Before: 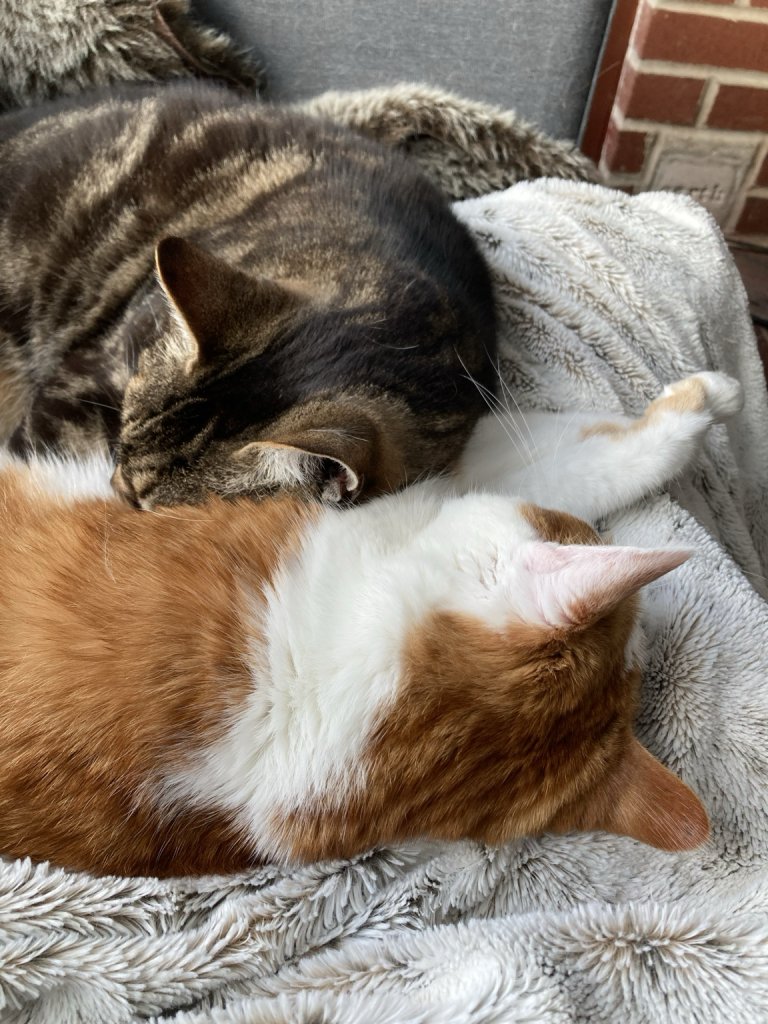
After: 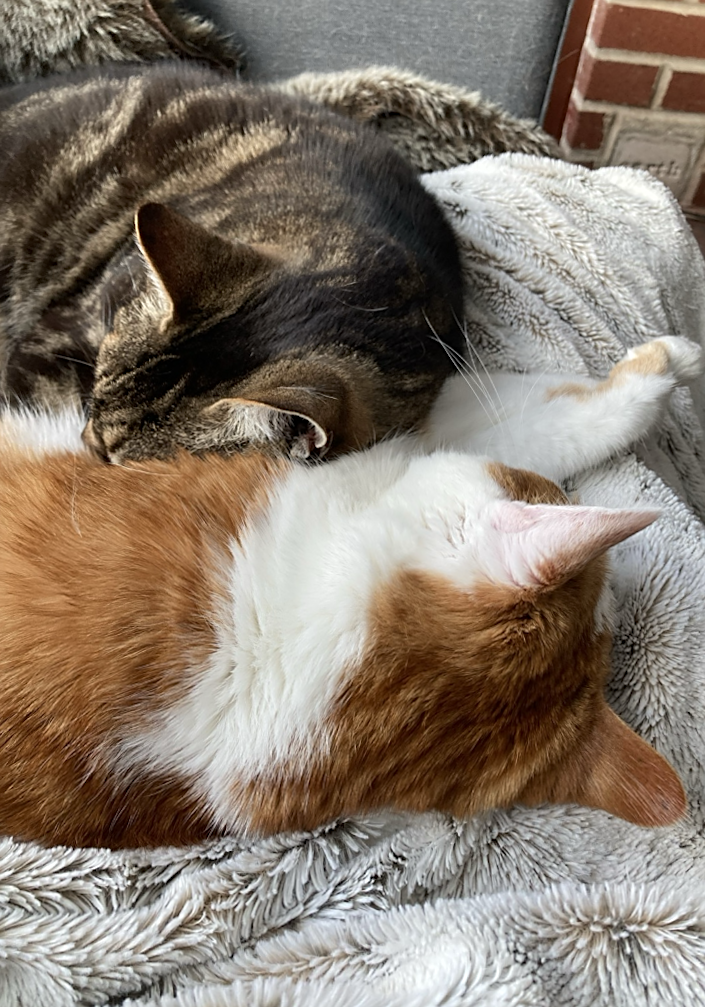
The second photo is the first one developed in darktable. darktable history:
crop and rotate: angle -0.5°
rotate and perspective: rotation 0.215°, lens shift (vertical) -0.139, crop left 0.069, crop right 0.939, crop top 0.002, crop bottom 0.996
sharpen: on, module defaults
